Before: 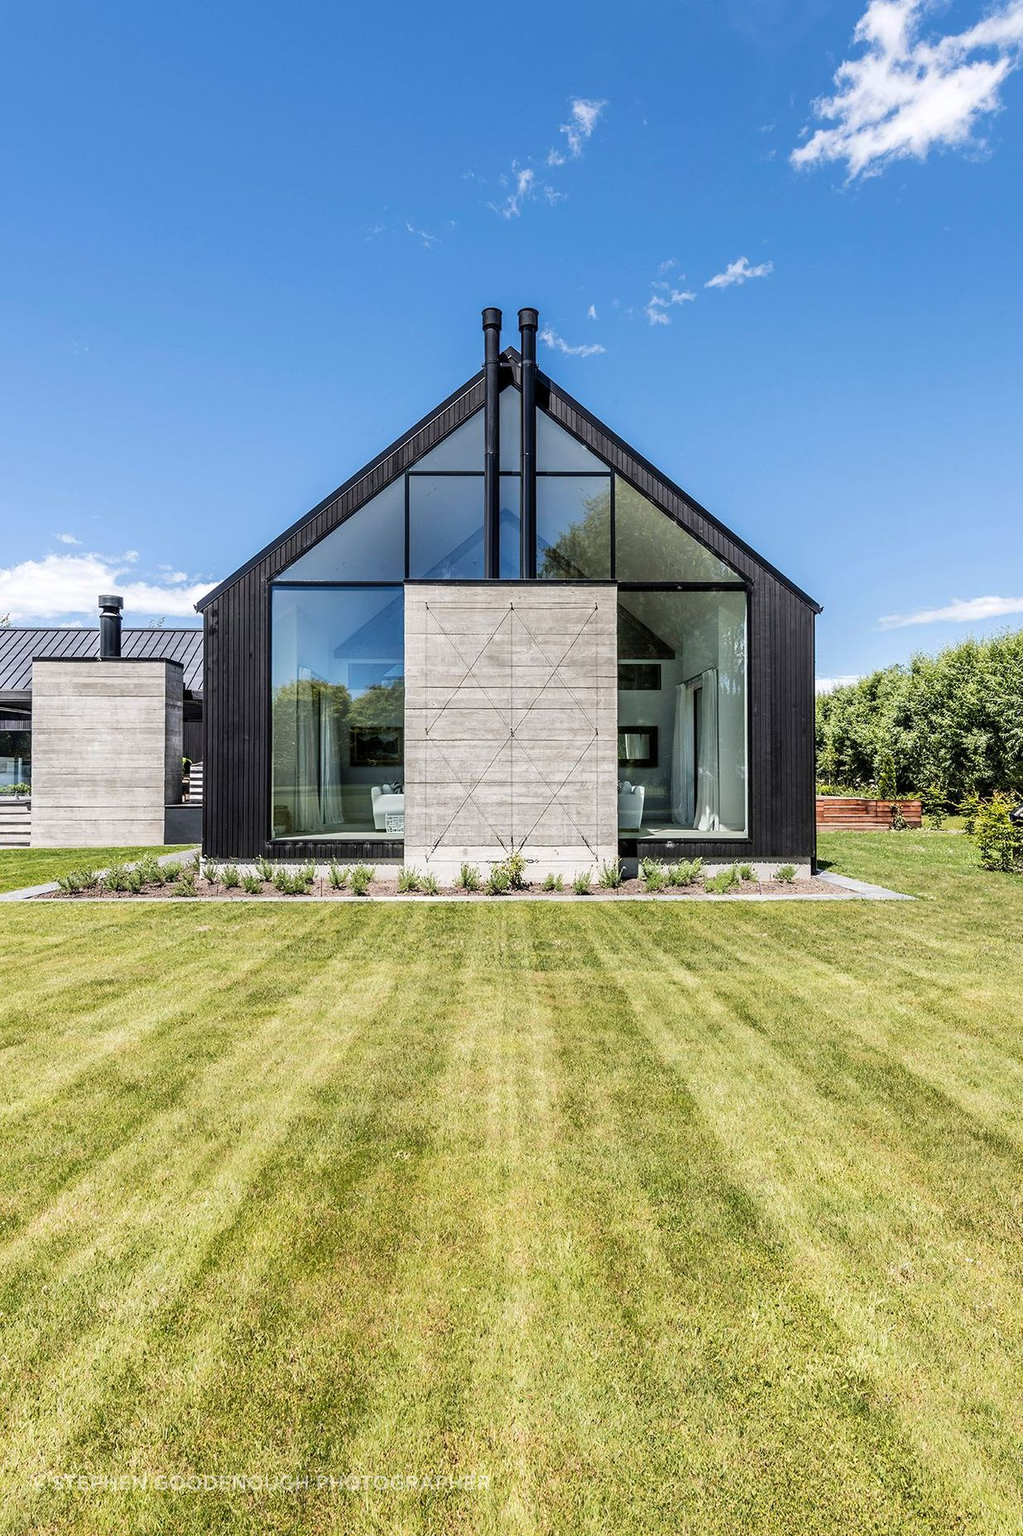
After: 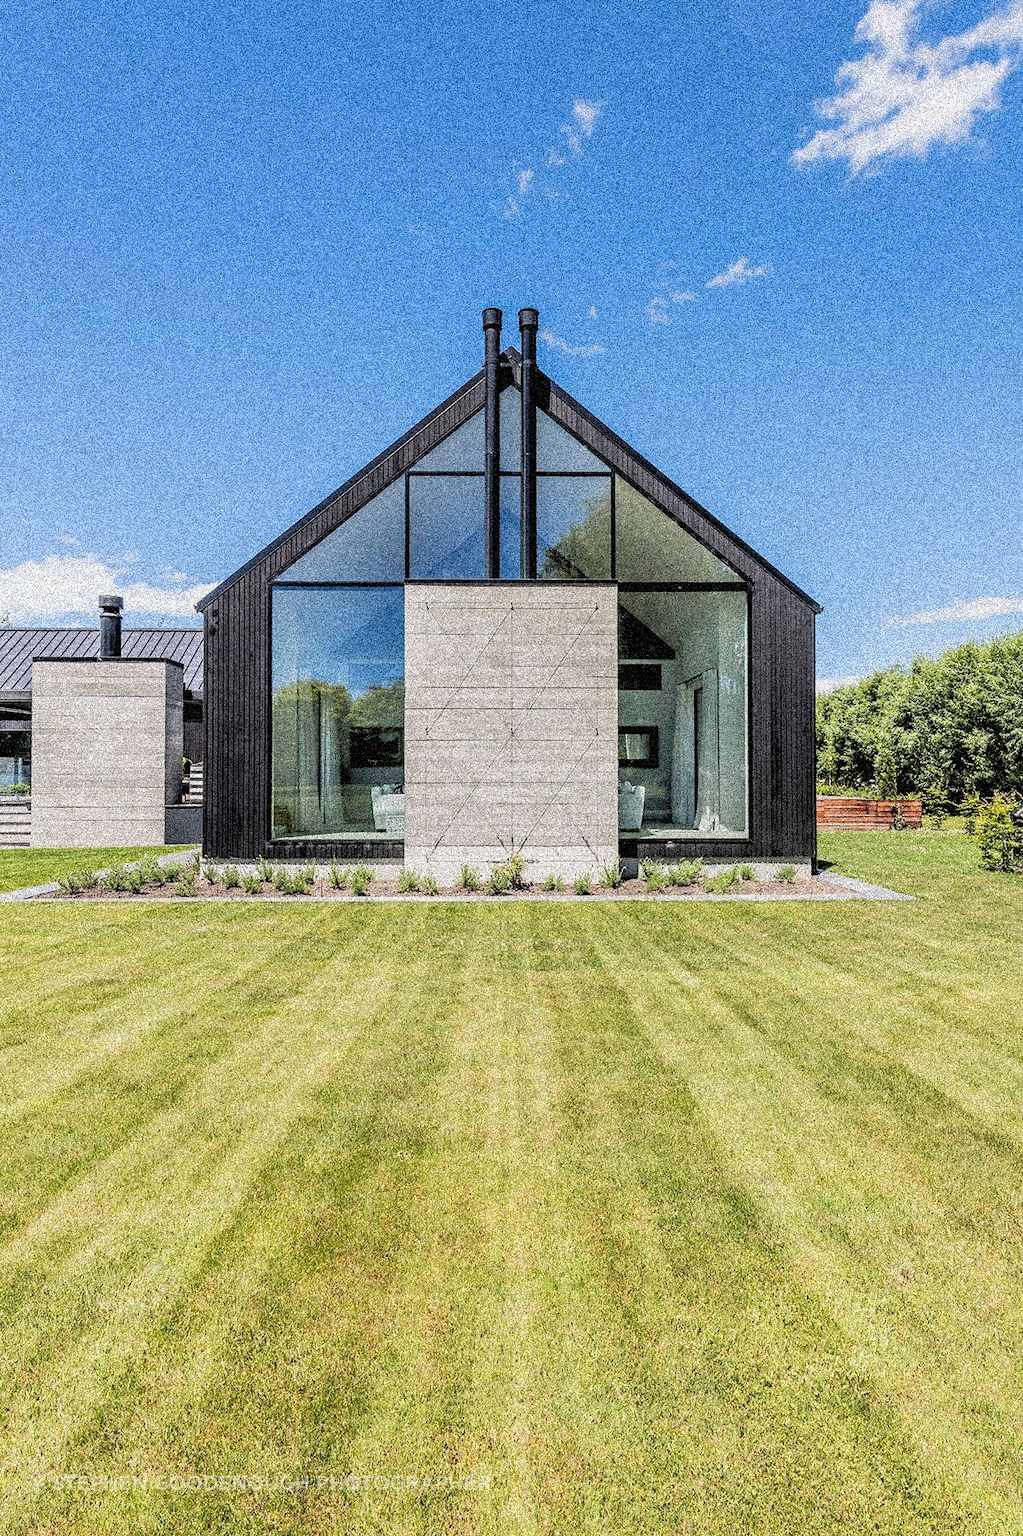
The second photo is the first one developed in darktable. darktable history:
rgb levels: preserve colors sum RGB, levels [[0.038, 0.433, 0.934], [0, 0.5, 1], [0, 0.5, 1]]
grain: coarseness 3.75 ISO, strength 100%, mid-tones bias 0%
